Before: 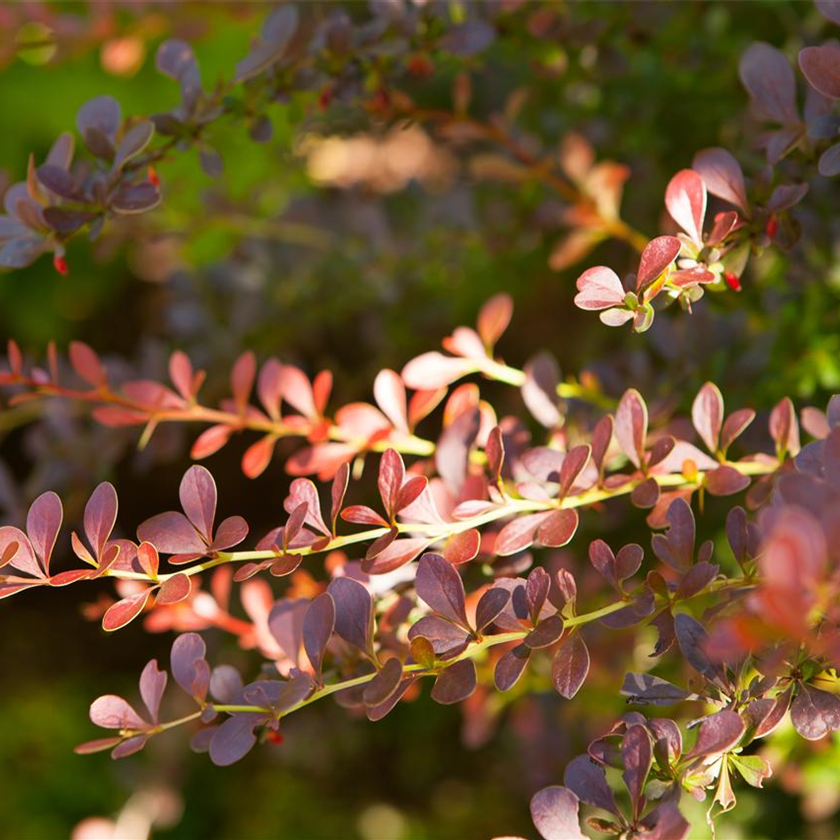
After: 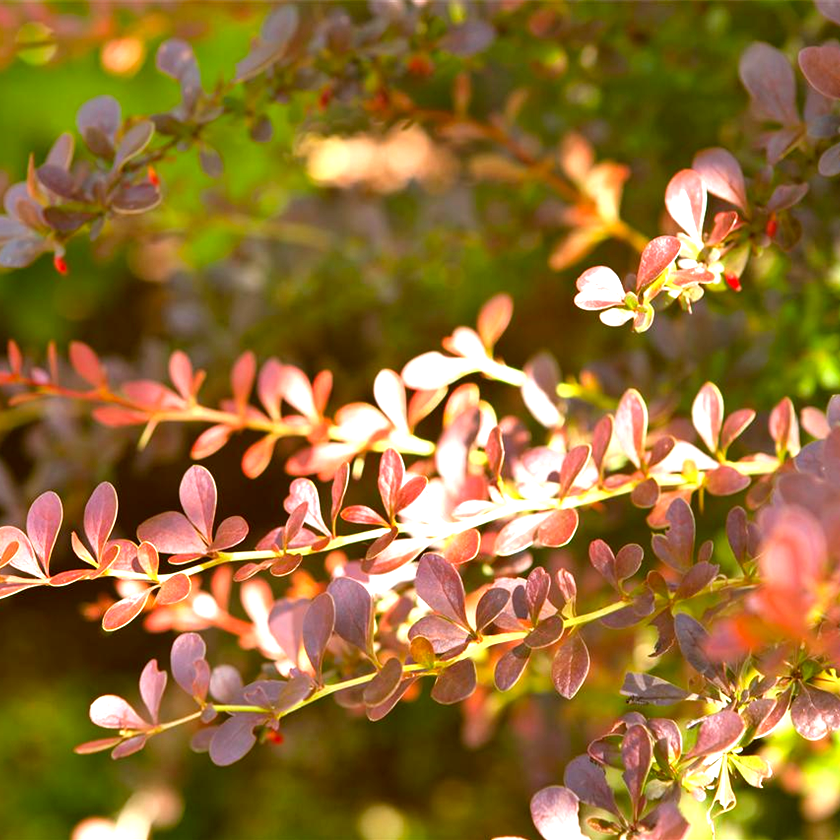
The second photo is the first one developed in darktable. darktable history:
exposure: exposure 1 EV, compensate highlight preservation false
color correction: highlights a* -0.482, highlights b* 0.161, shadows a* 4.66, shadows b* 20.72
